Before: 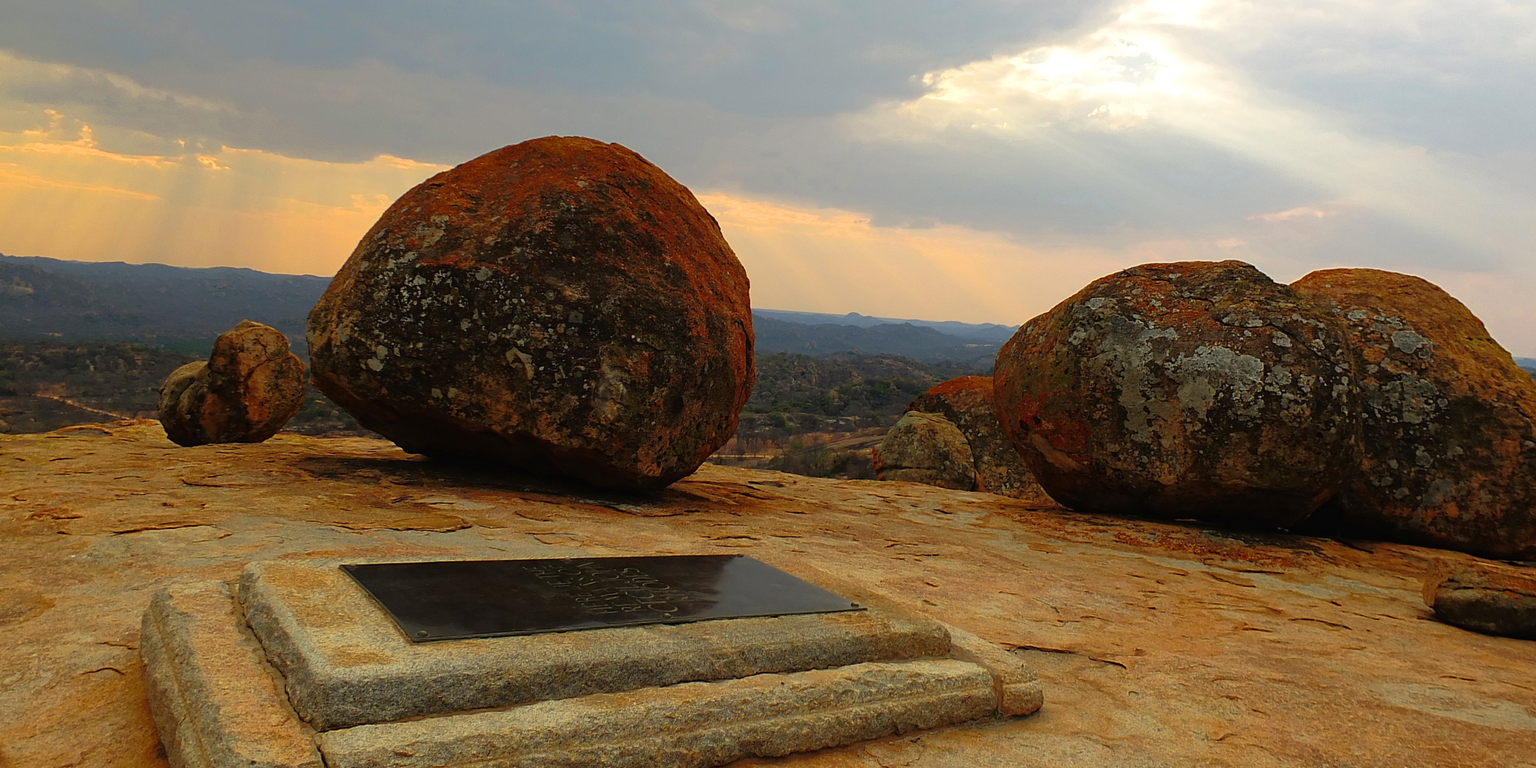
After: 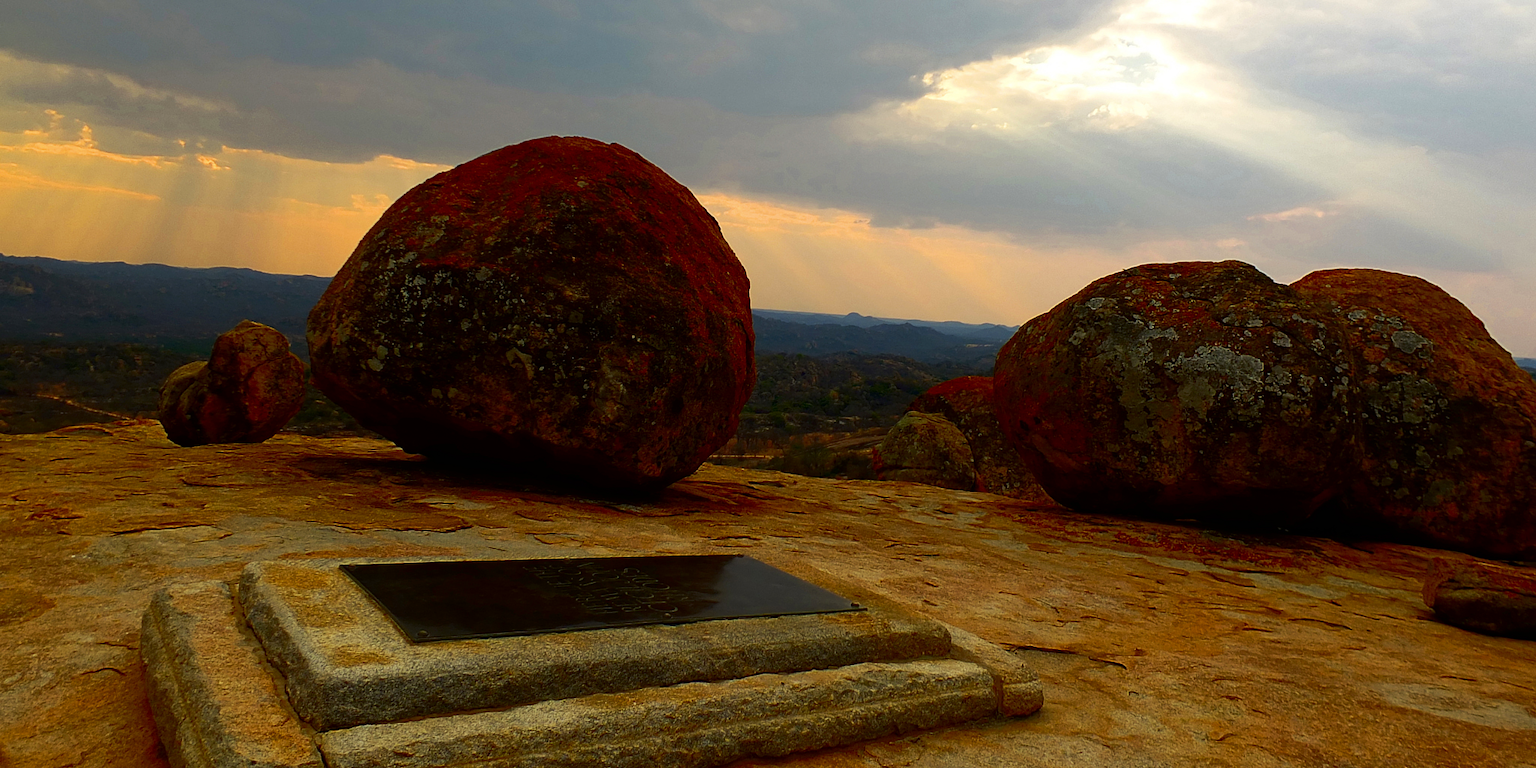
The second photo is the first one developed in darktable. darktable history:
contrast brightness saturation: contrast 0.13, brightness -0.239, saturation 0.141
